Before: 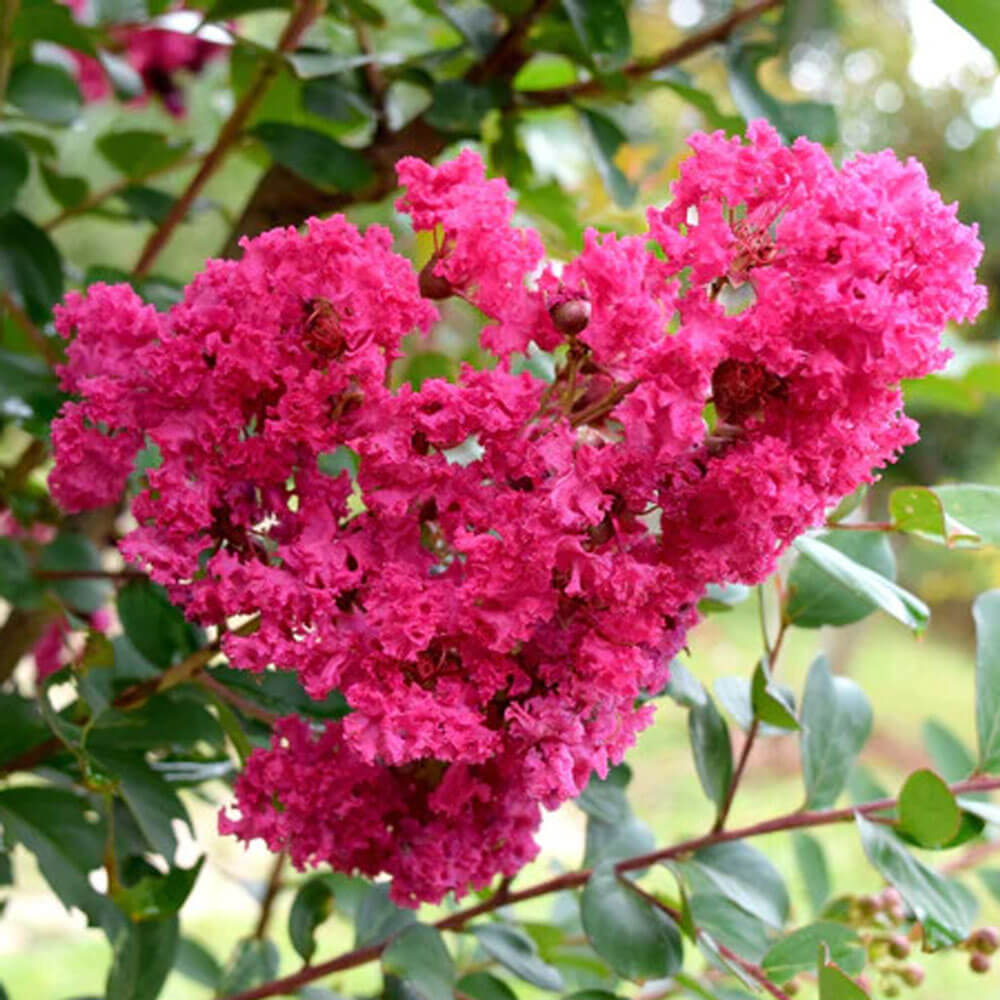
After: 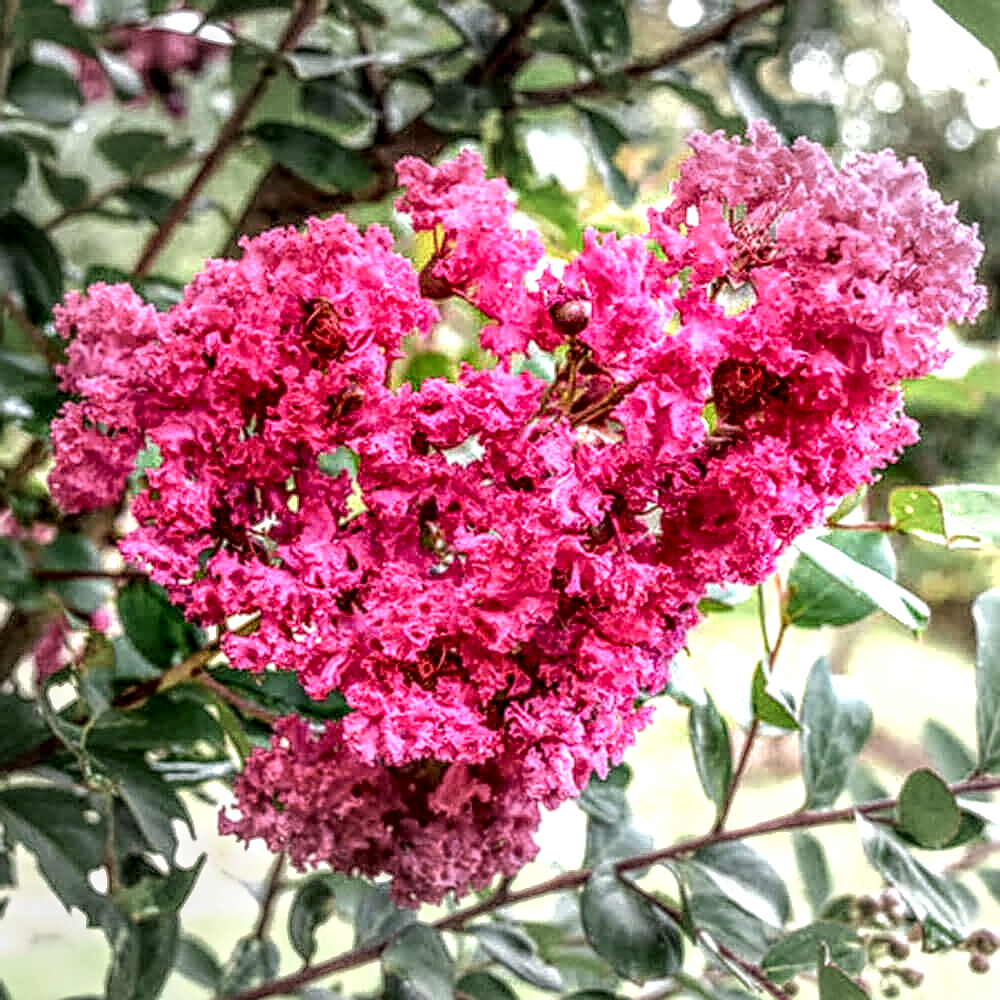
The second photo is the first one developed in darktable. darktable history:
vignetting: fall-off start 71.35%, brightness -0.343, width/height ratio 1.335
sharpen: on, module defaults
exposure: black level correction 0, exposure 0.596 EV, compensate highlight preservation false
local contrast: highlights 5%, shadows 2%, detail 299%, midtone range 0.294
